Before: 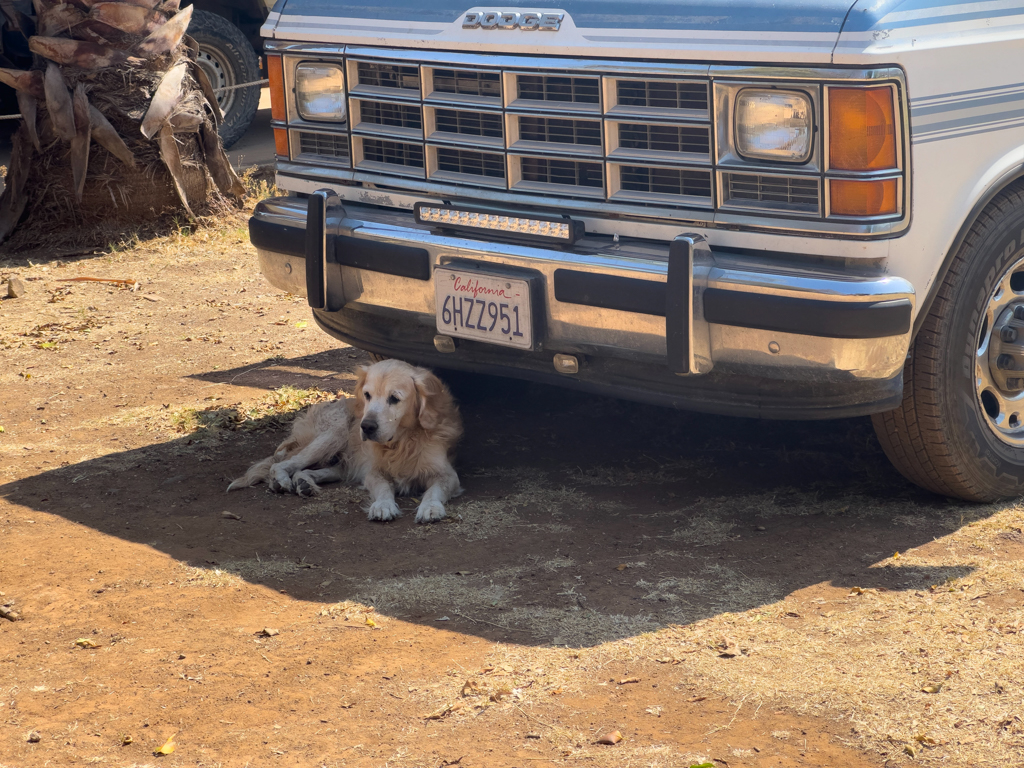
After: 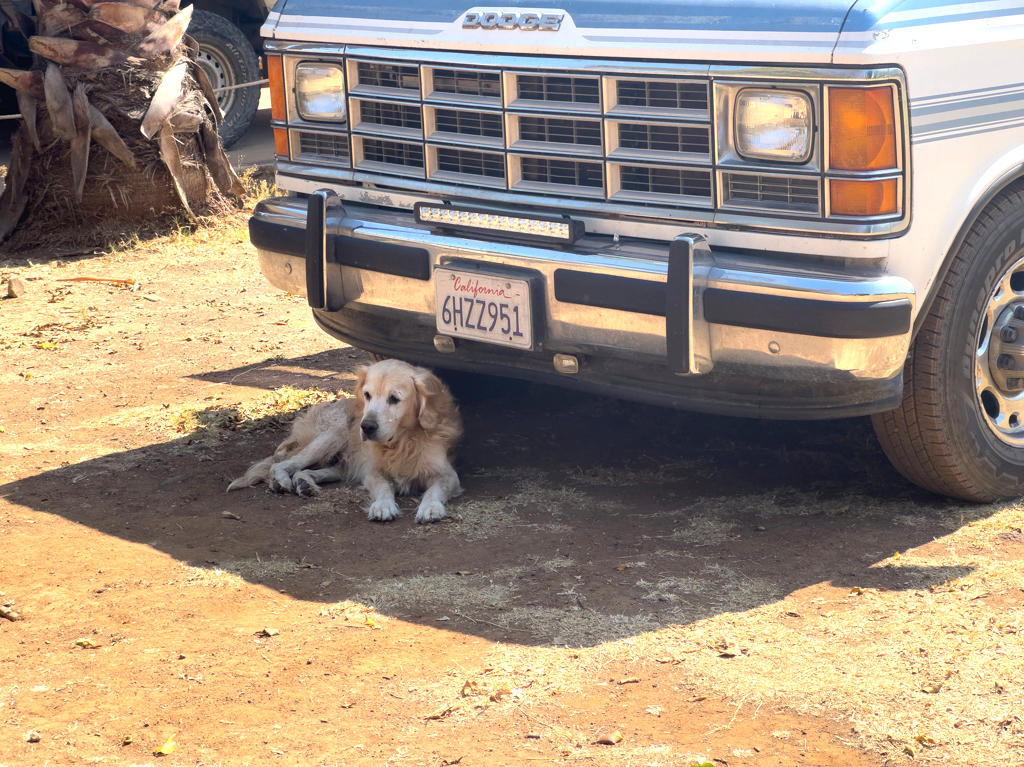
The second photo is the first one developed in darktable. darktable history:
crop: bottom 0.068%
exposure: black level correction 0, exposure 0.692 EV, compensate highlight preservation false
levels: levels [0, 0.498, 1]
